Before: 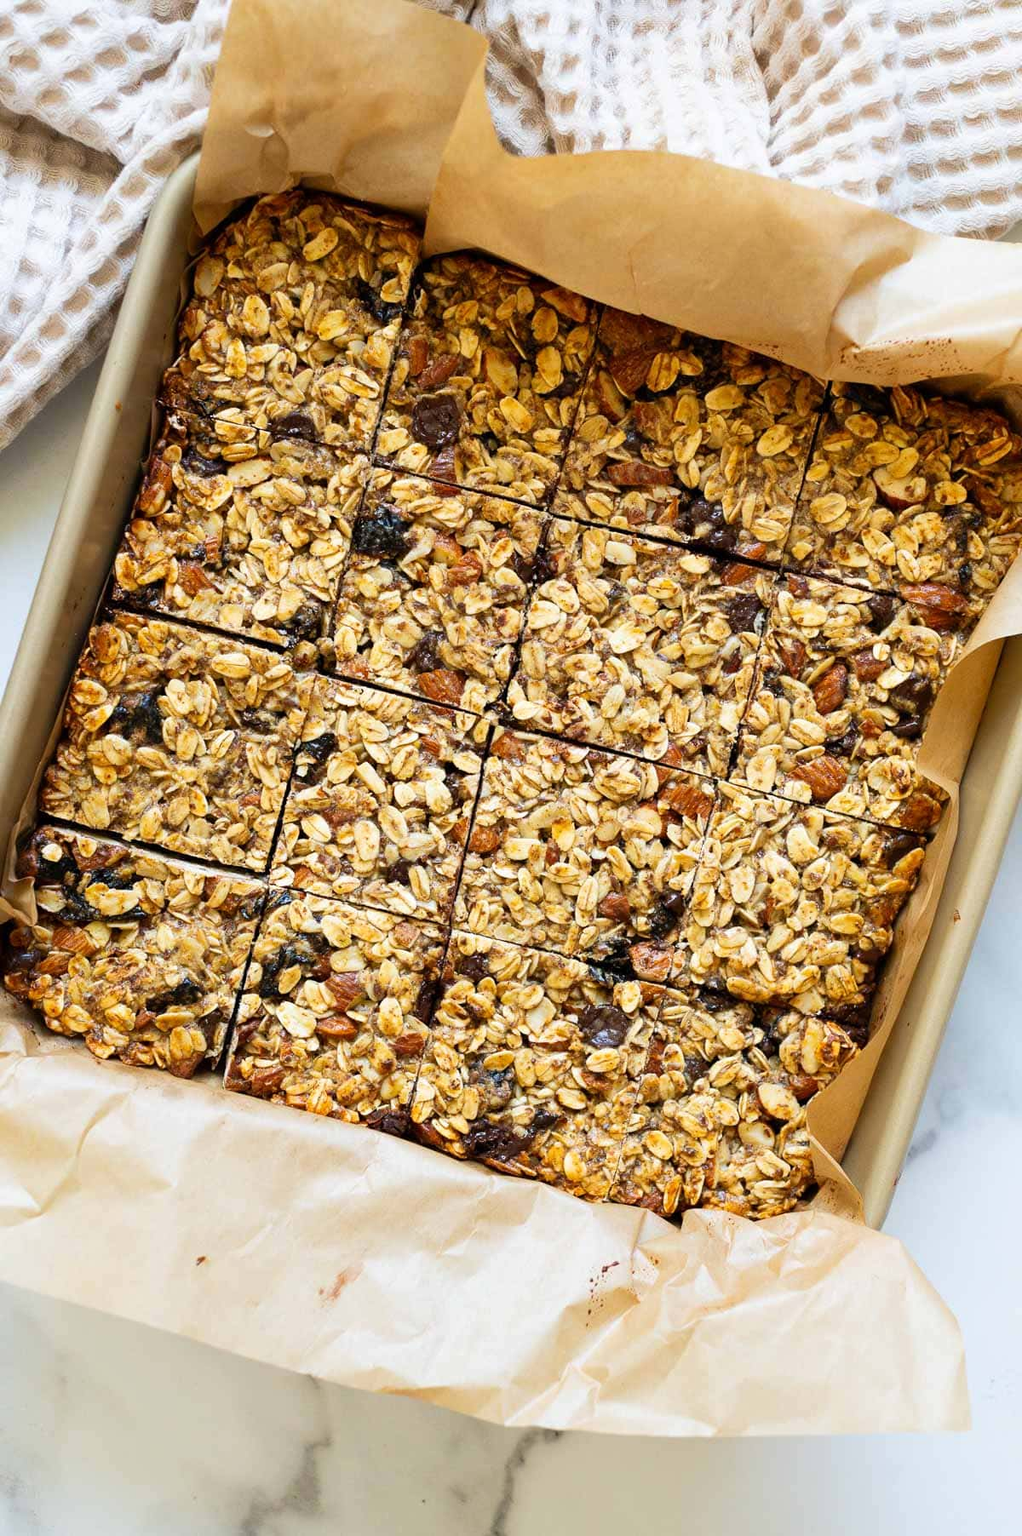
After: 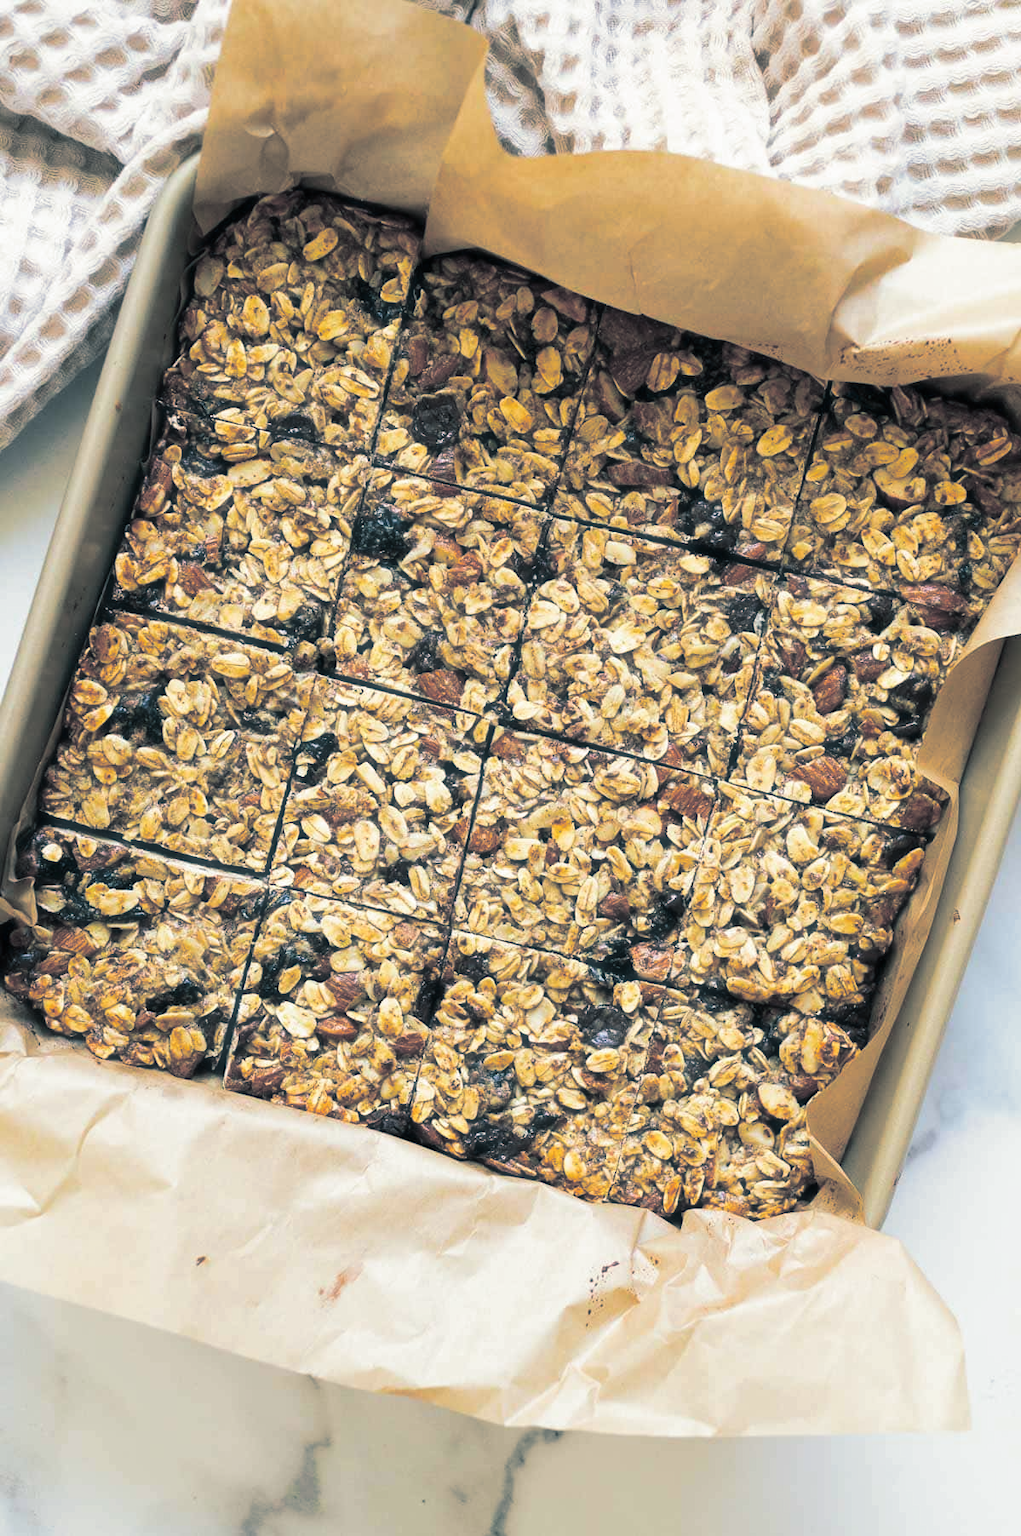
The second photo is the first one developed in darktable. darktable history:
split-toning: shadows › hue 205.2°, shadows › saturation 0.43, highlights › hue 54°, highlights › saturation 0.54
haze removal: strength -0.09, adaptive false
